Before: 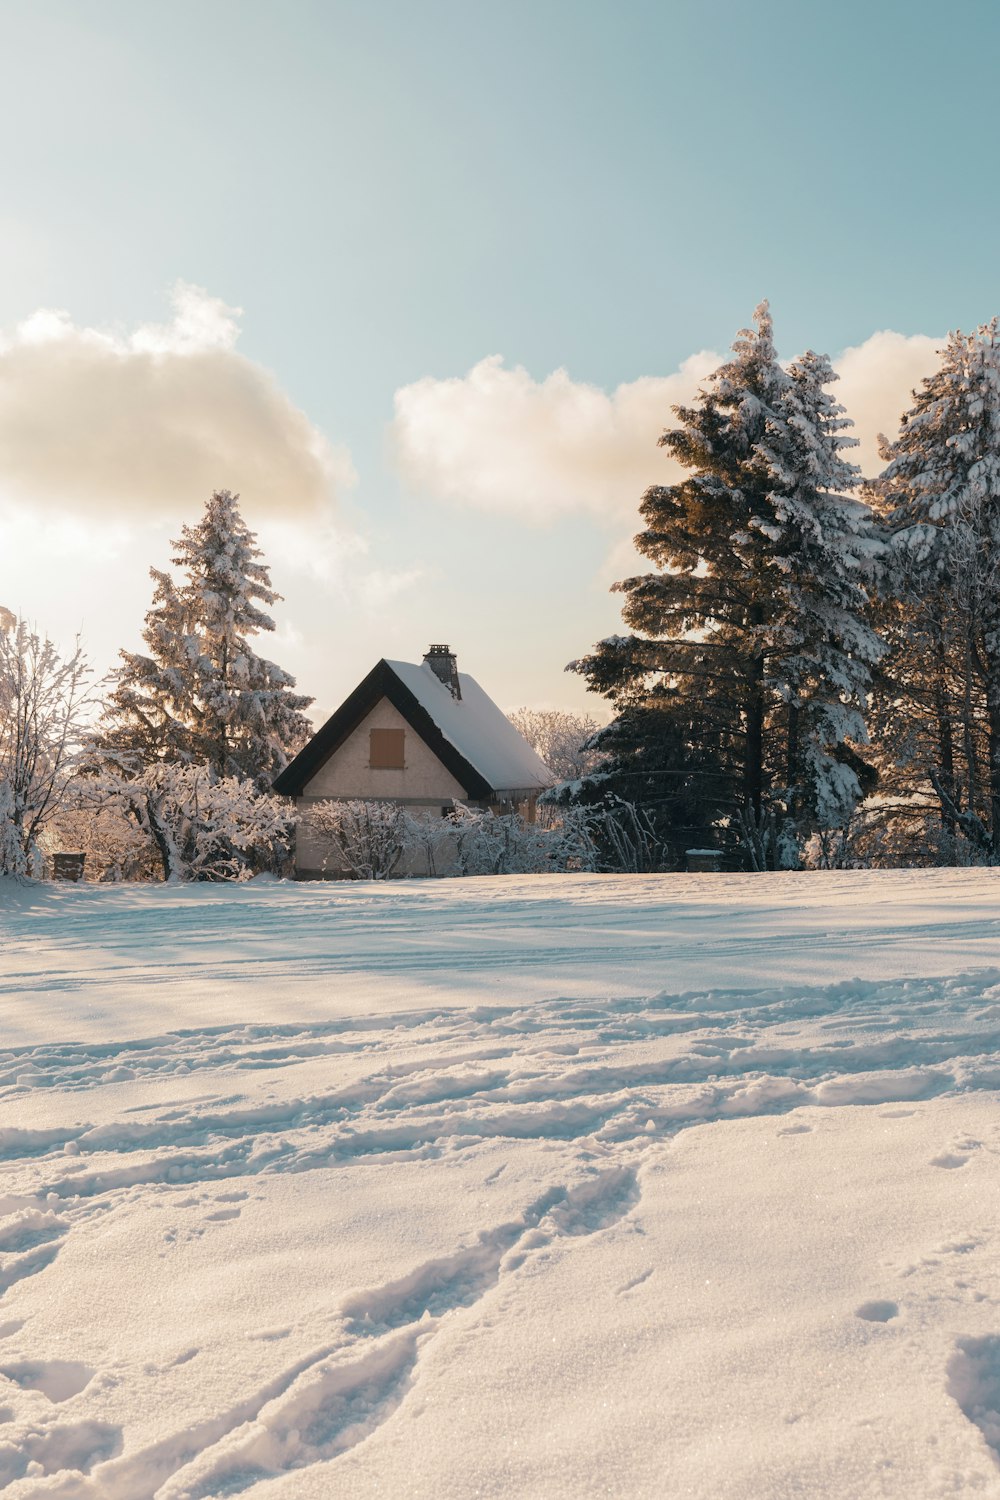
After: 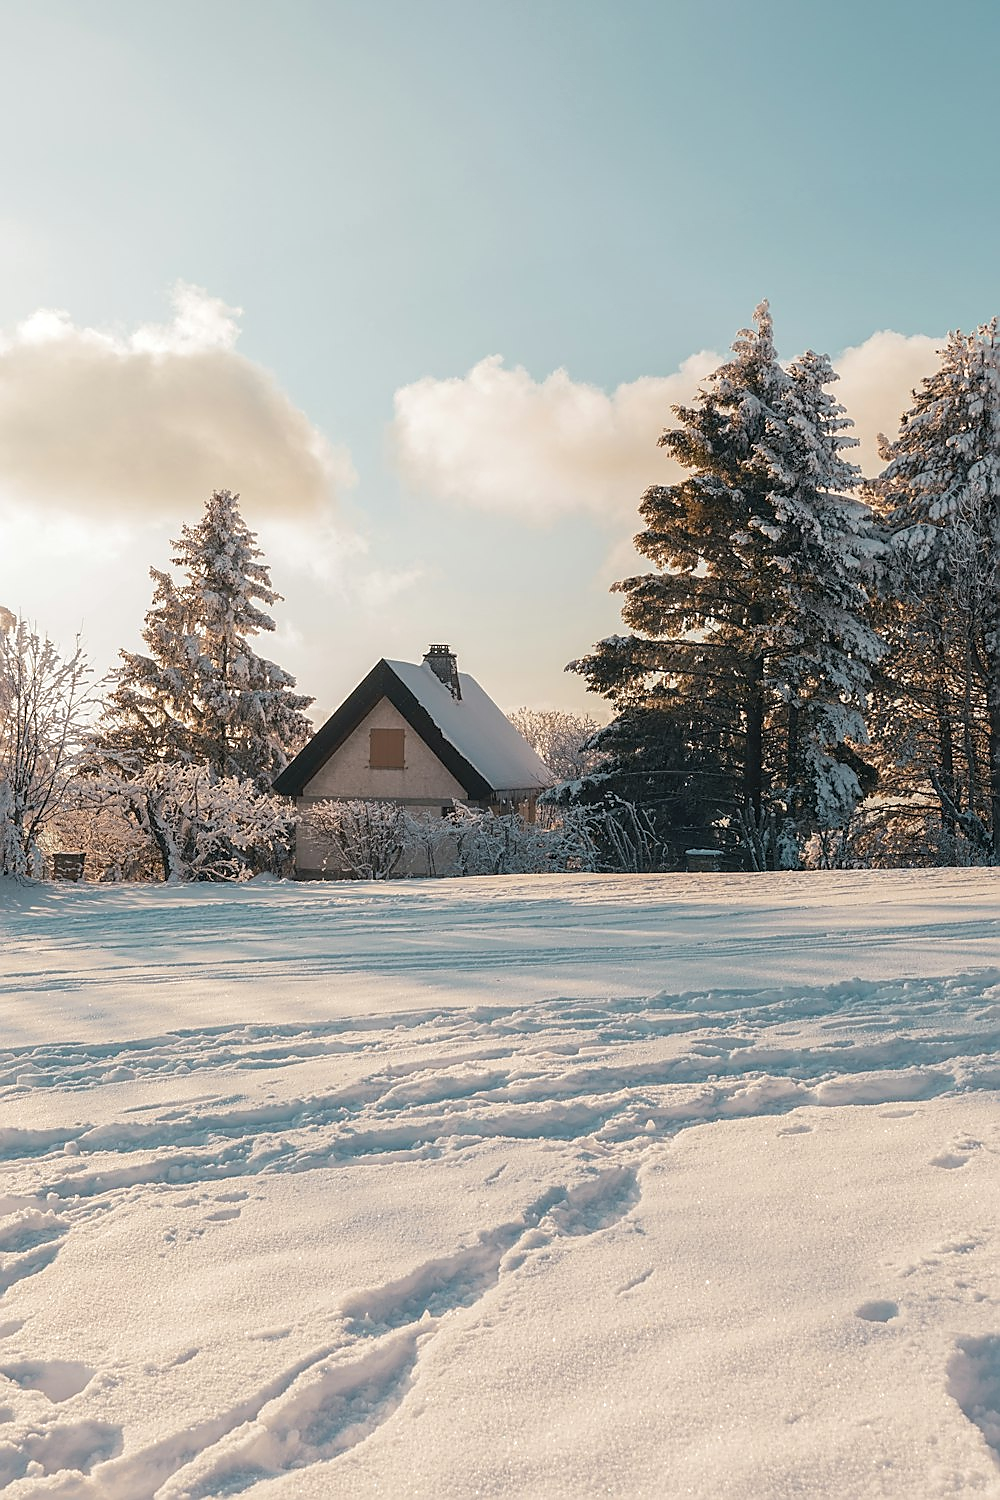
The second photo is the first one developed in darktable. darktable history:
sharpen: radius 1.392, amount 1.266, threshold 0.777
local contrast: detail 110%
